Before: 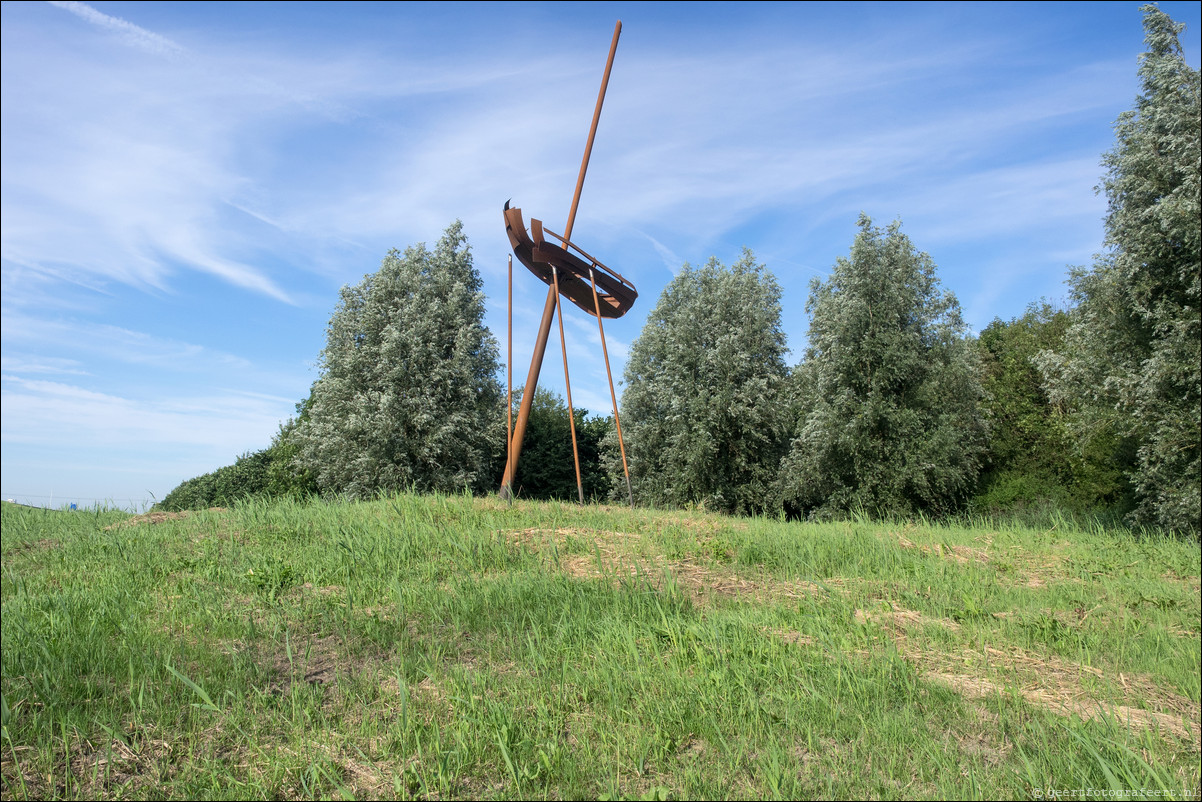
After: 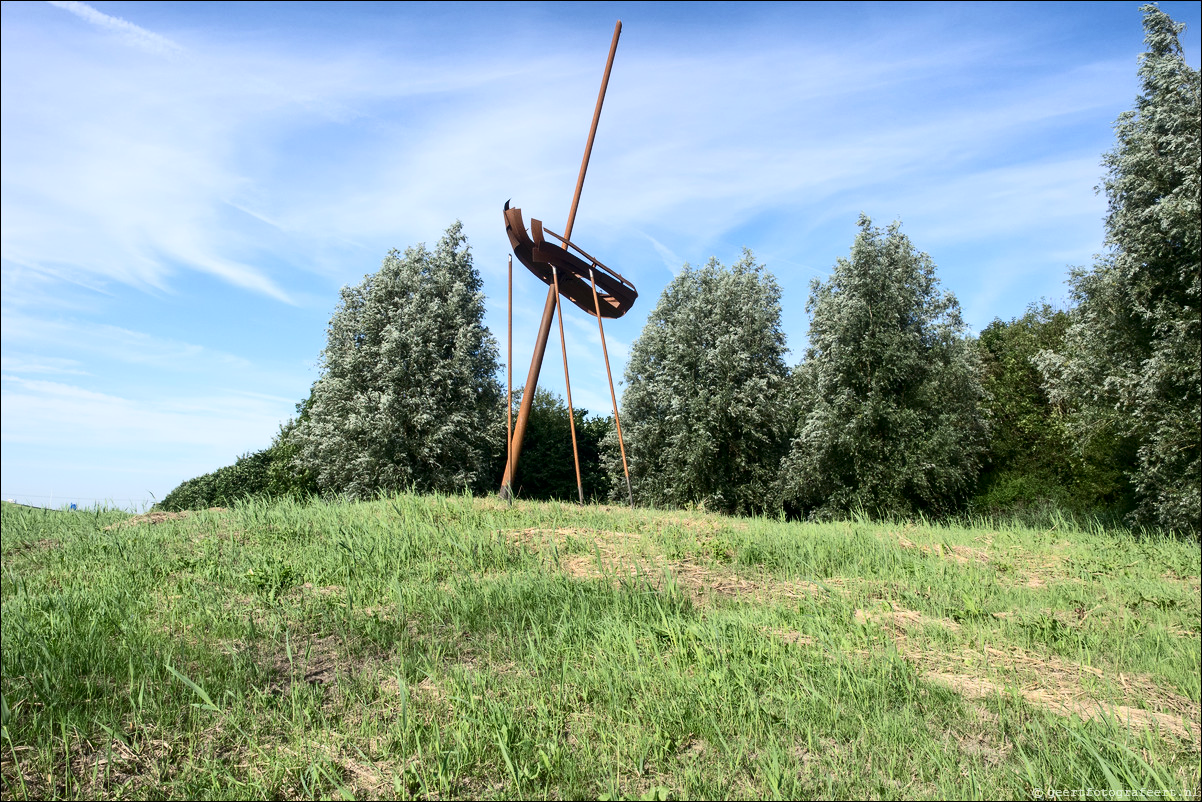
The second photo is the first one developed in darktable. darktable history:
white balance: red 1, blue 1
contrast brightness saturation: contrast 0.28
exposure: compensate highlight preservation false
